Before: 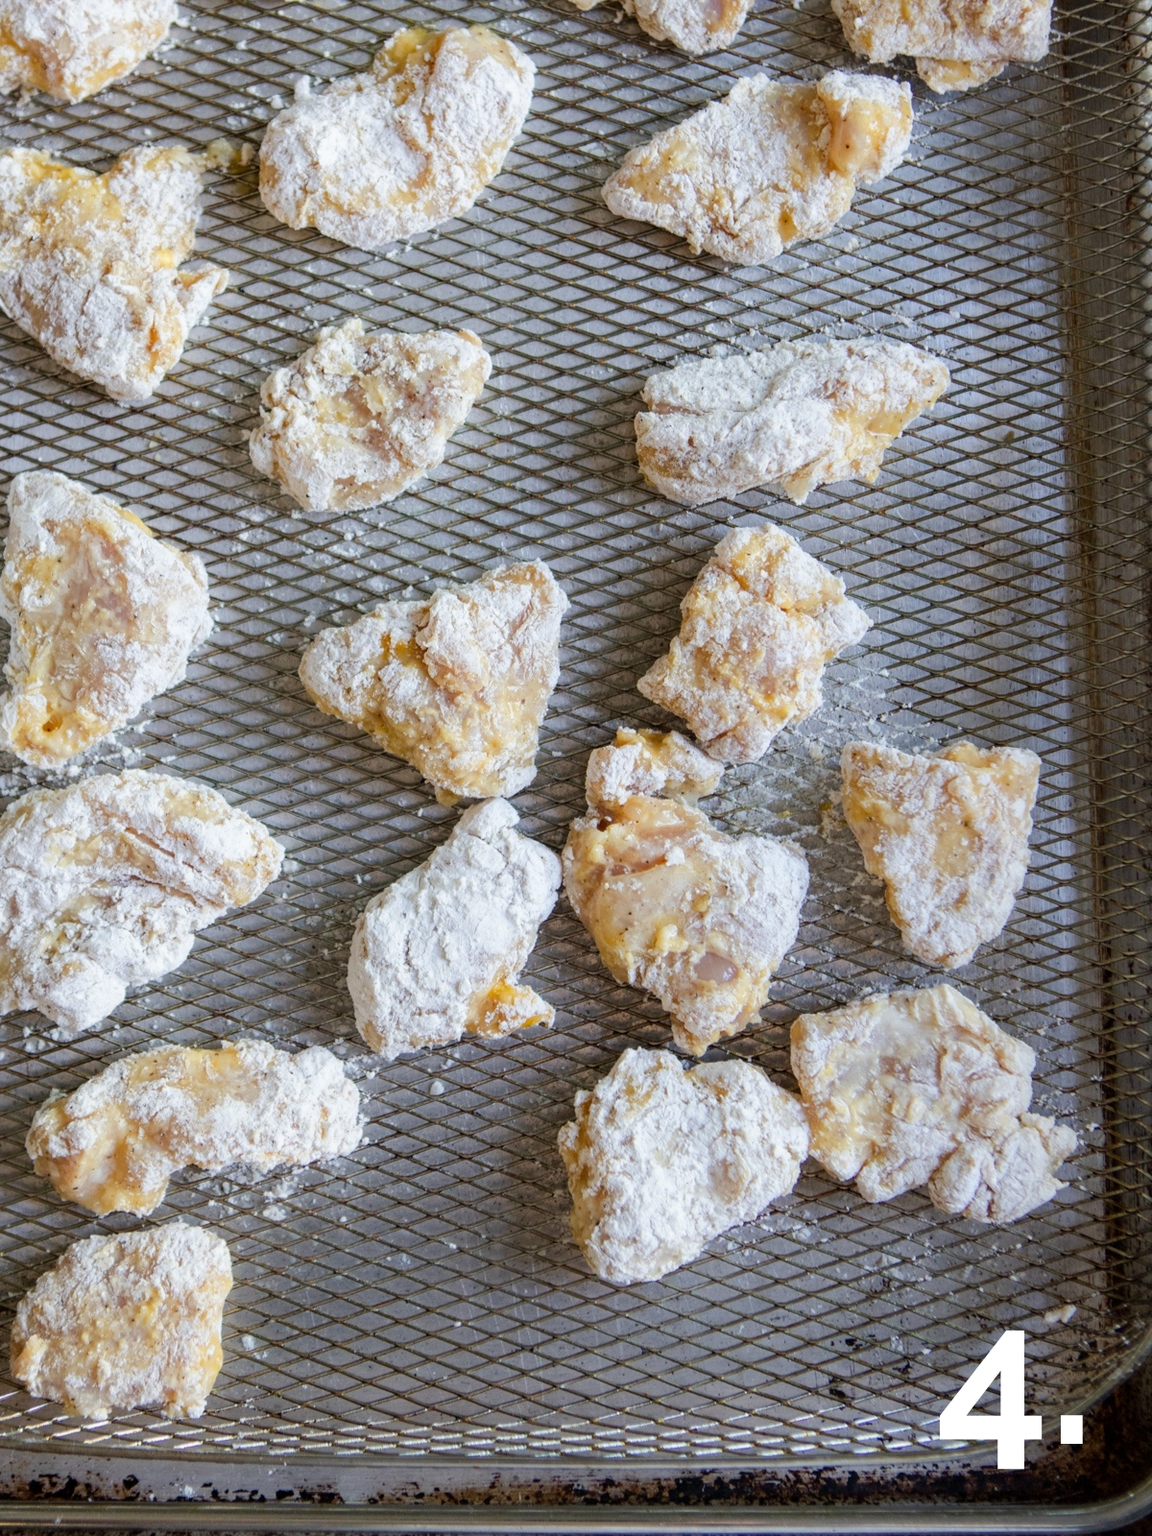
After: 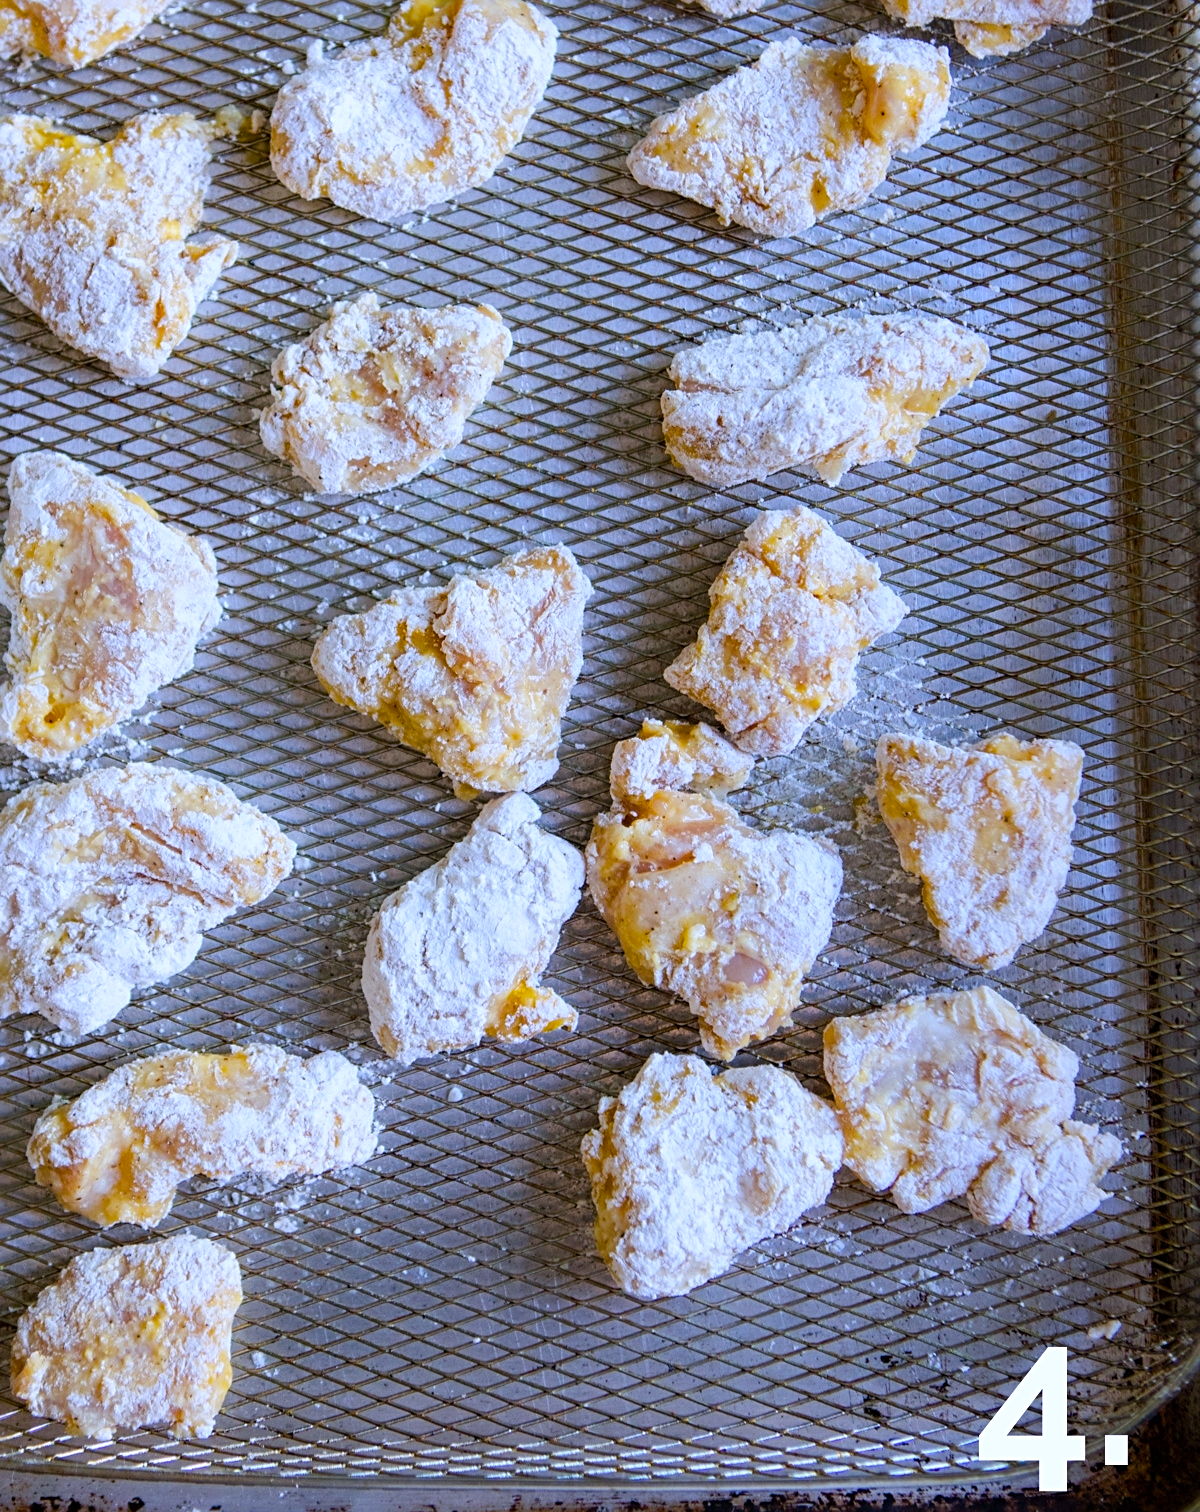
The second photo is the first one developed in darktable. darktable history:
crop and rotate: top 2.479%, bottom 3.018%
sharpen: radius 2.529, amount 0.323
exposure: exposure -0.01 EV, compensate highlight preservation false
color balance rgb: linear chroma grading › global chroma 15%, perceptual saturation grading › global saturation 30%
white balance: red 0.967, blue 1.119, emerald 0.756
